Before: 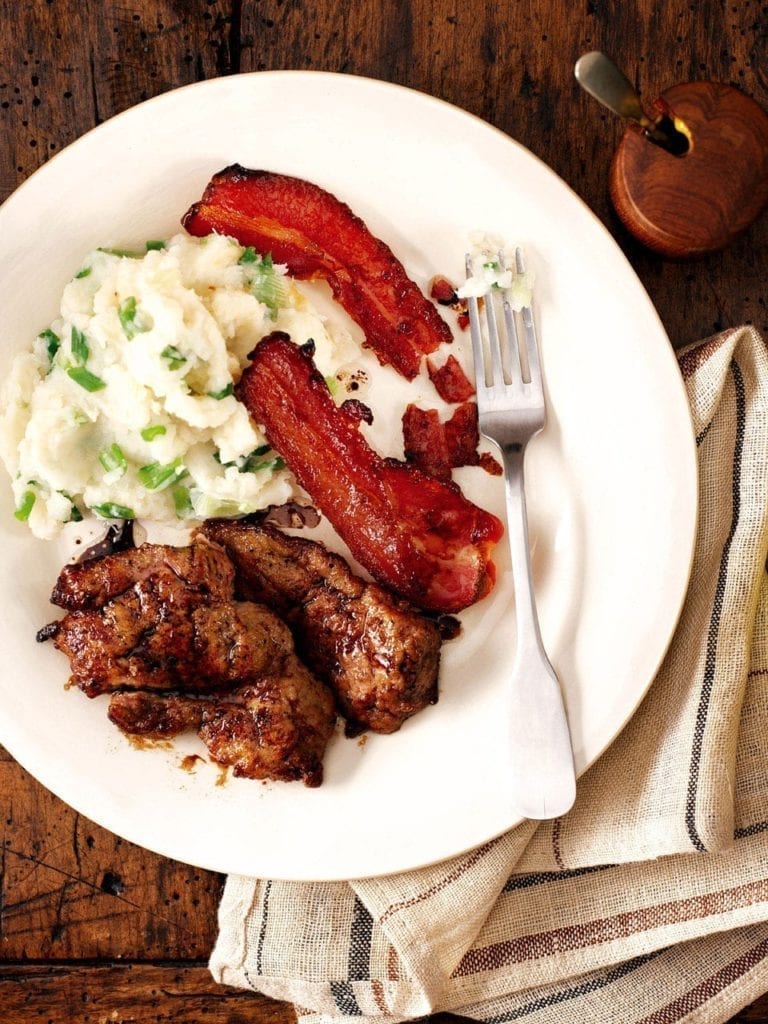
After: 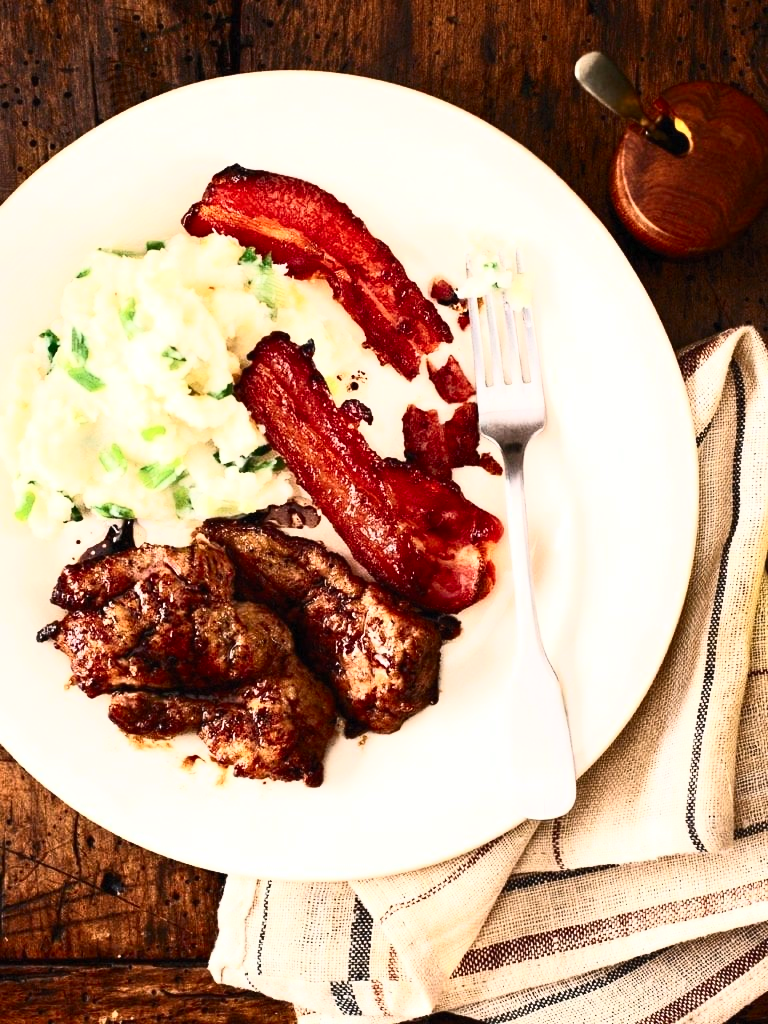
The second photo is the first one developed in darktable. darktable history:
contrast brightness saturation: contrast 0.601, brightness 0.336, saturation 0.146
